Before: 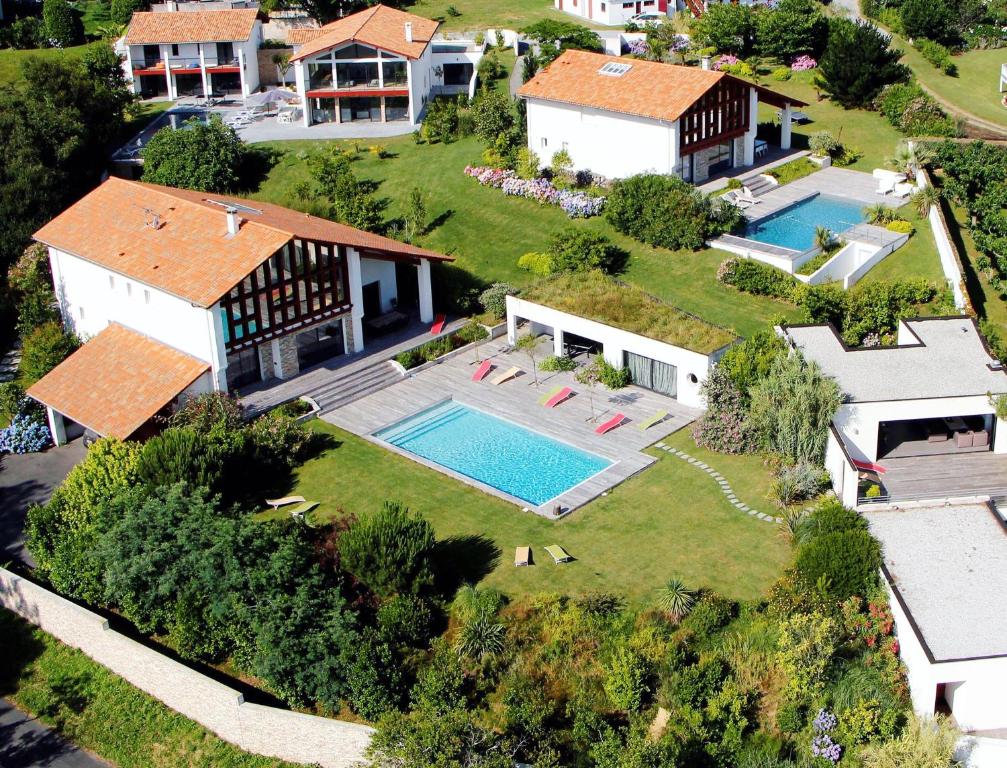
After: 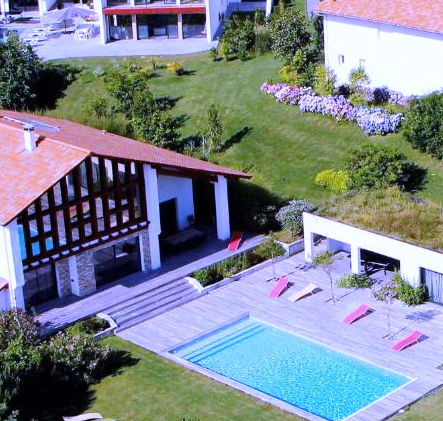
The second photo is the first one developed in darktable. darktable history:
white balance: red 0.98, blue 1.61
crop: left 20.248%, top 10.86%, right 35.675%, bottom 34.321%
